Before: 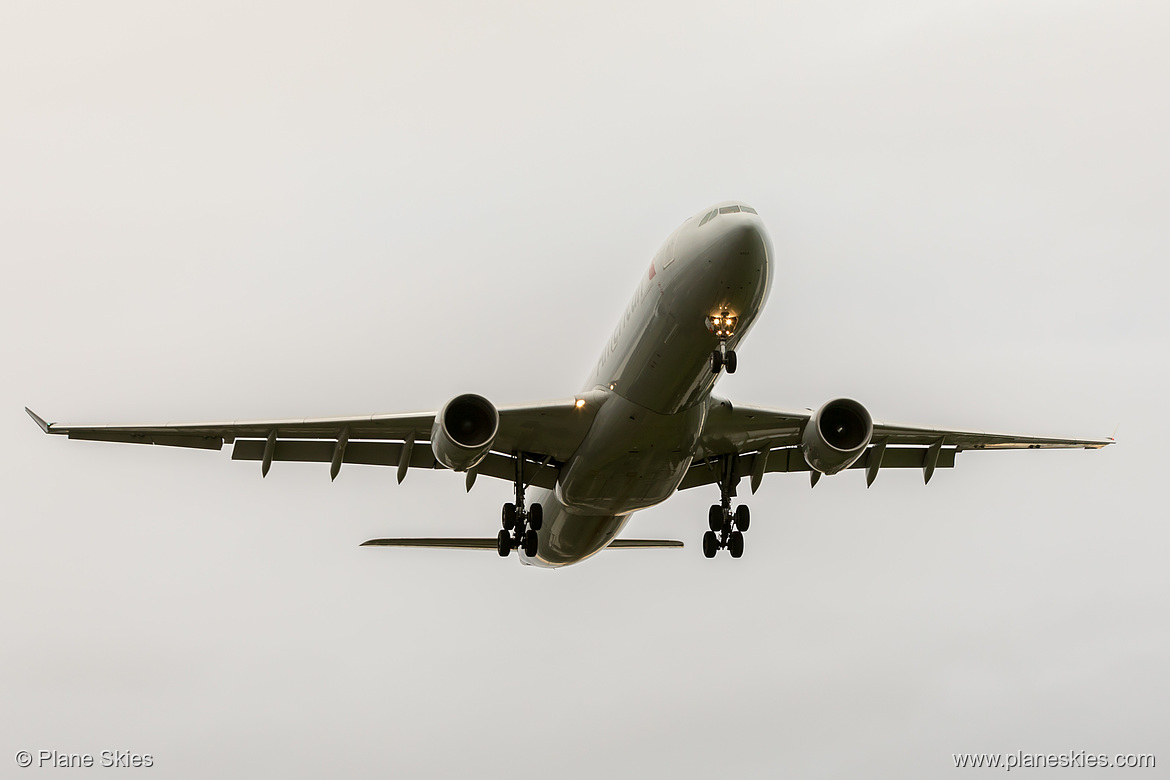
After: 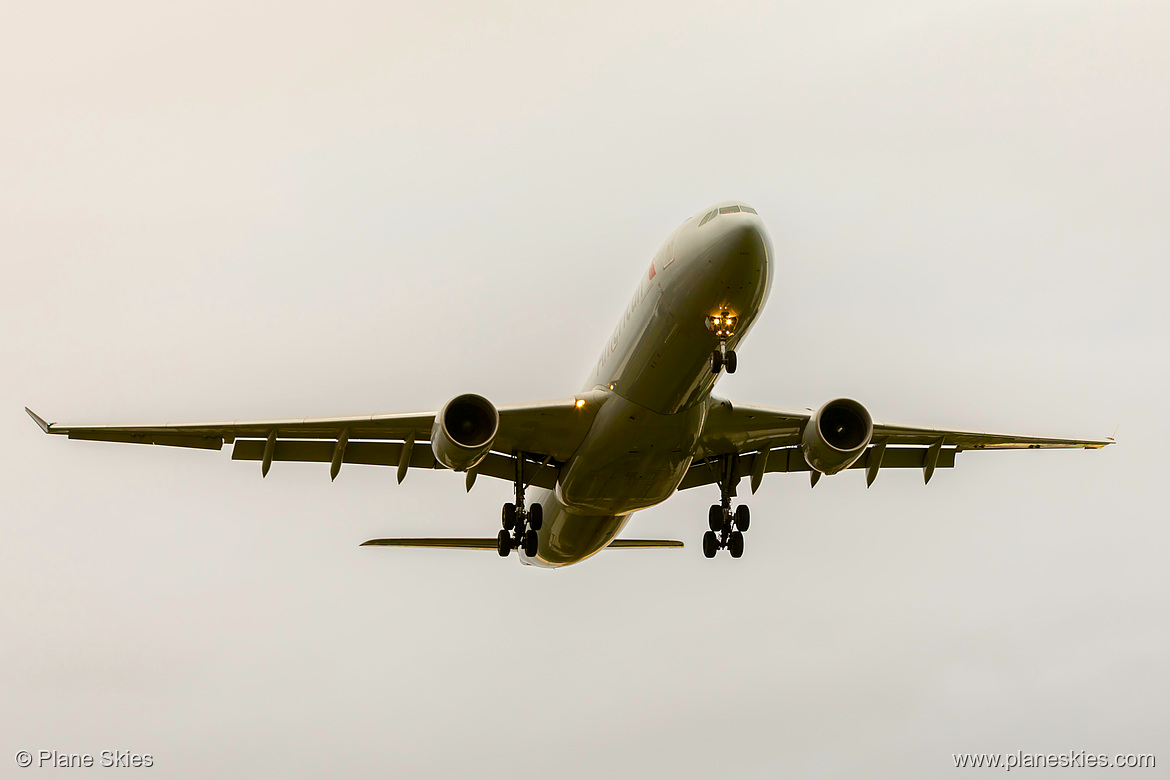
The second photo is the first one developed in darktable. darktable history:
color balance rgb: power › chroma 0.316%, power › hue 25.35°, perceptual saturation grading › global saturation 36.533%, perceptual saturation grading › shadows 36.047%, global vibrance 34.878%
